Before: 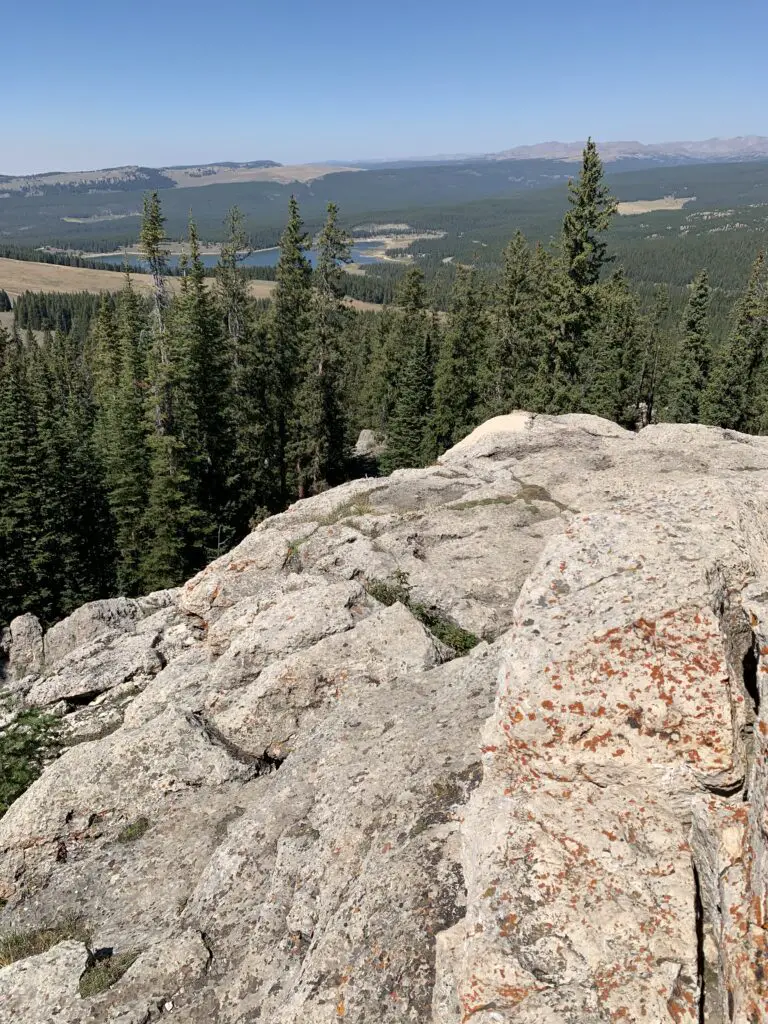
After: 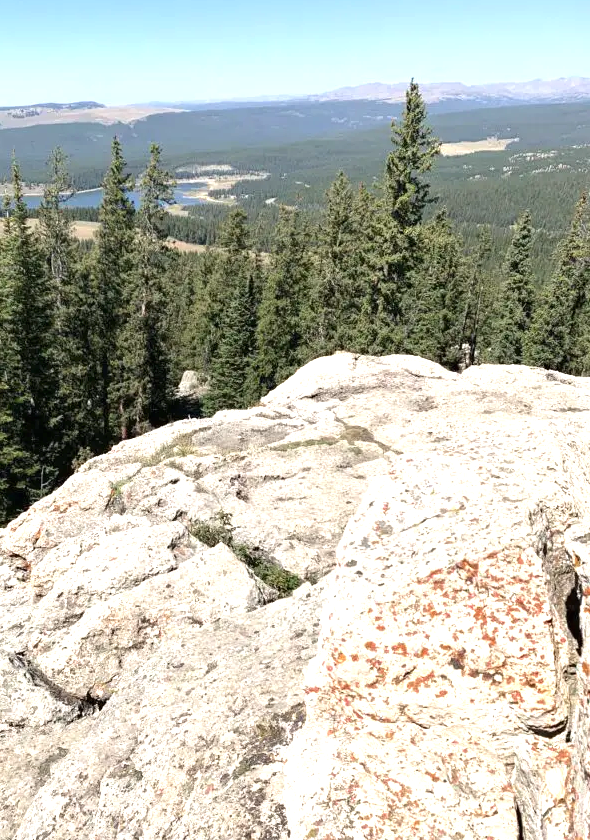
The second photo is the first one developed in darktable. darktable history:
exposure: black level correction 0, exposure 1 EV, compensate exposure bias true, compensate highlight preservation false
crop: left 23.095%, top 5.827%, bottom 11.854%
